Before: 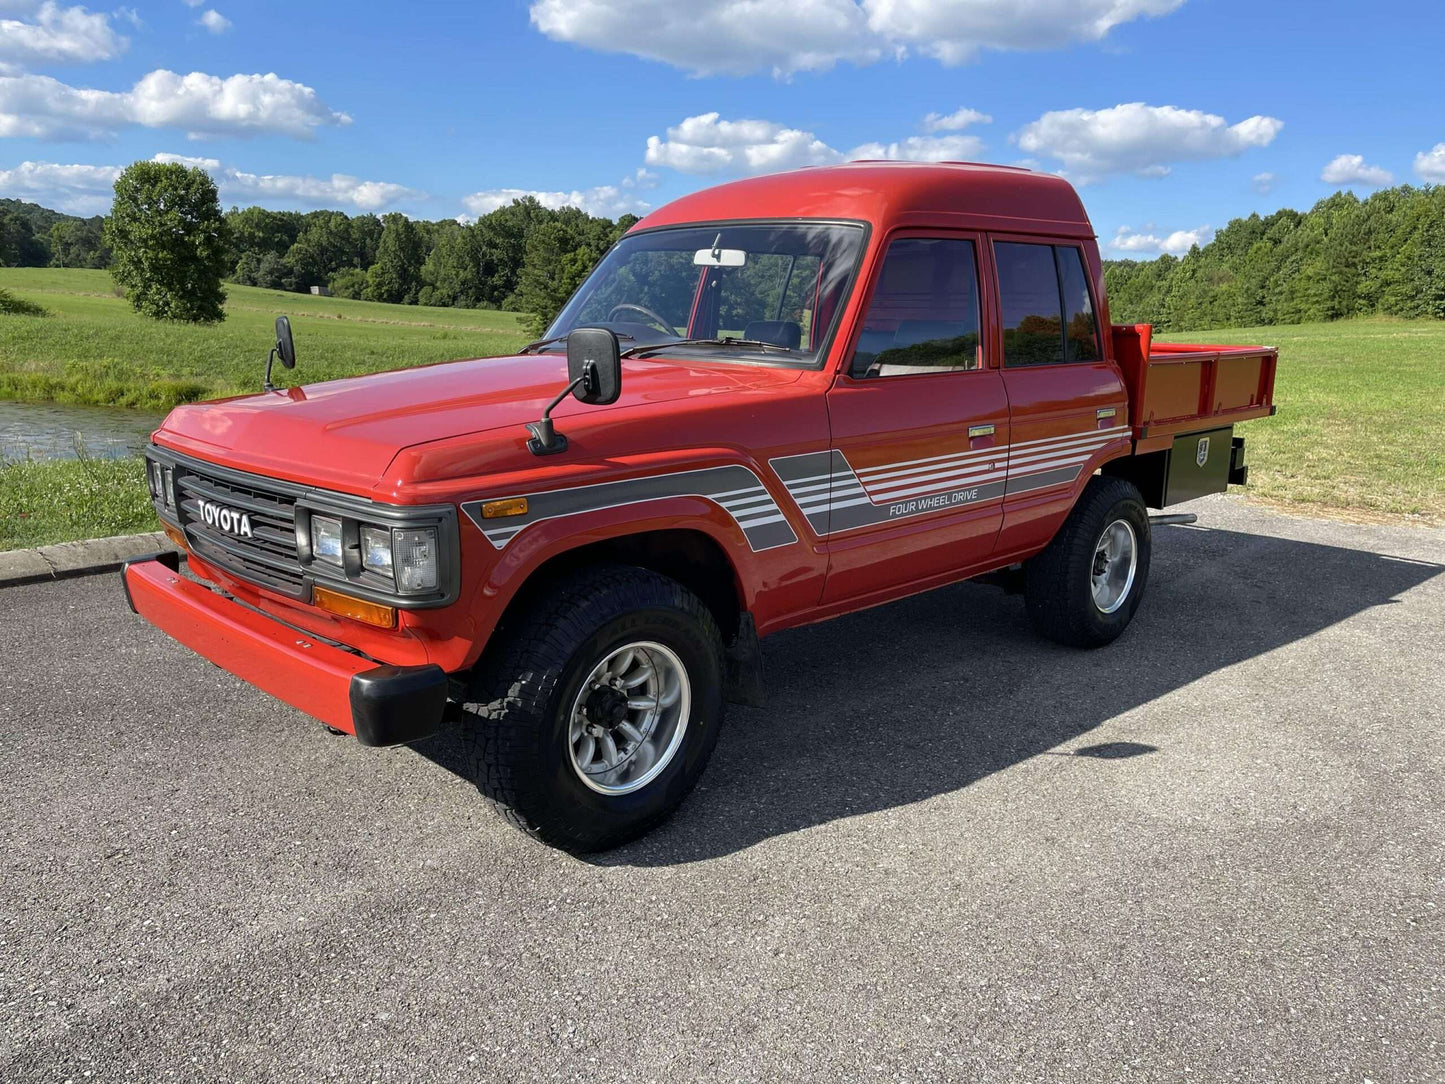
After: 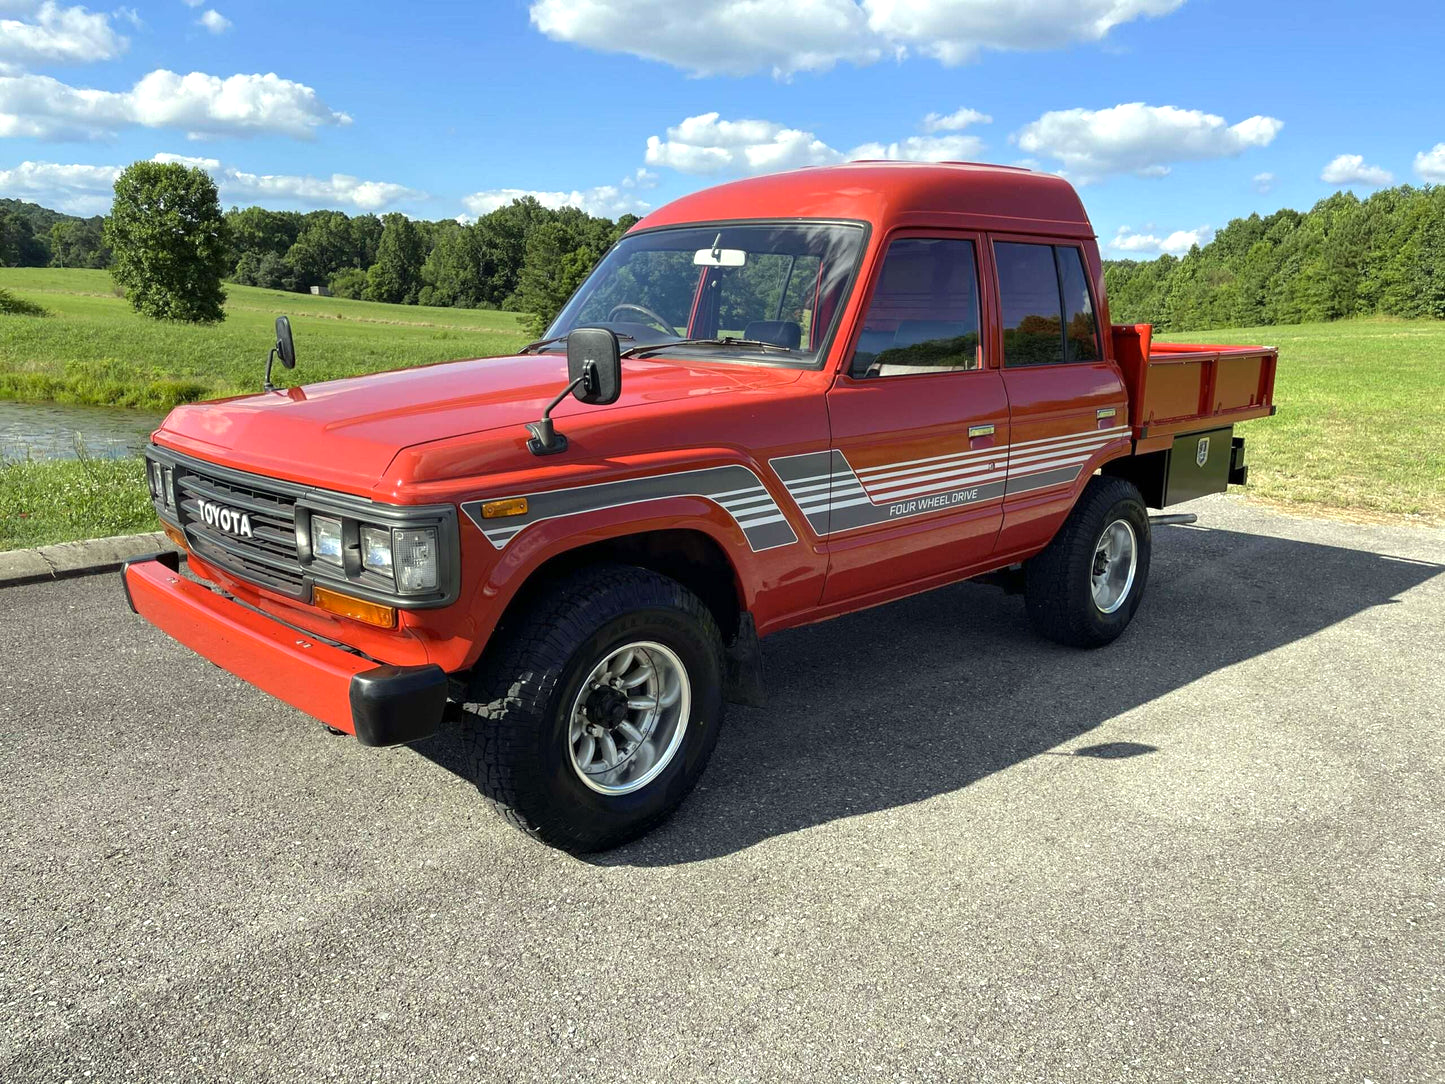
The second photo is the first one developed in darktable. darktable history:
color correction: highlights a* -4.28, highlights b* 6.53
exposure: exposure 0.4 EV, compensate highlight preservation false
